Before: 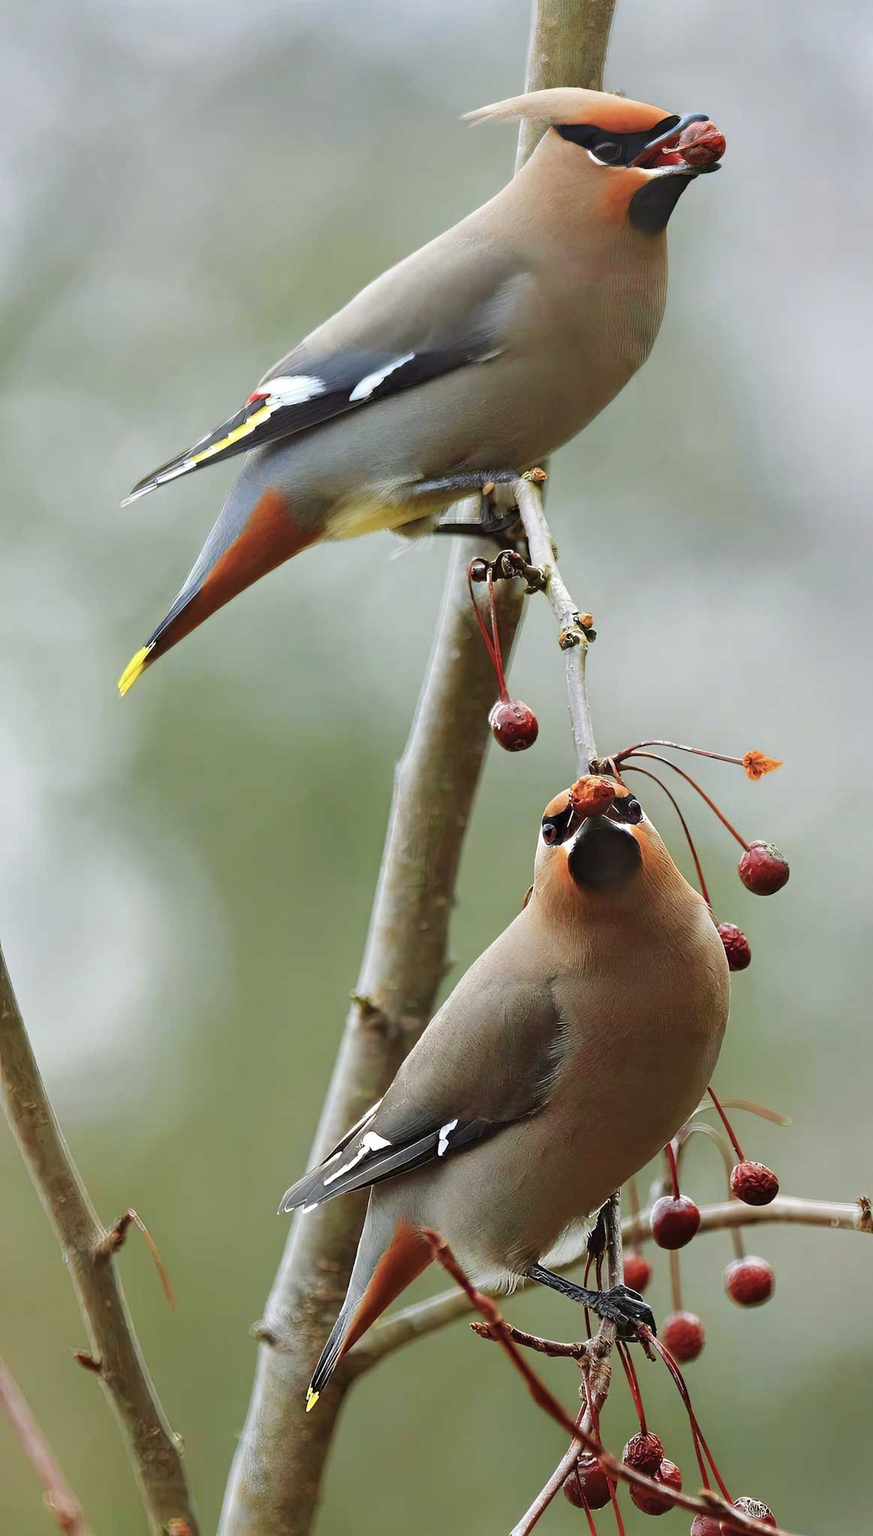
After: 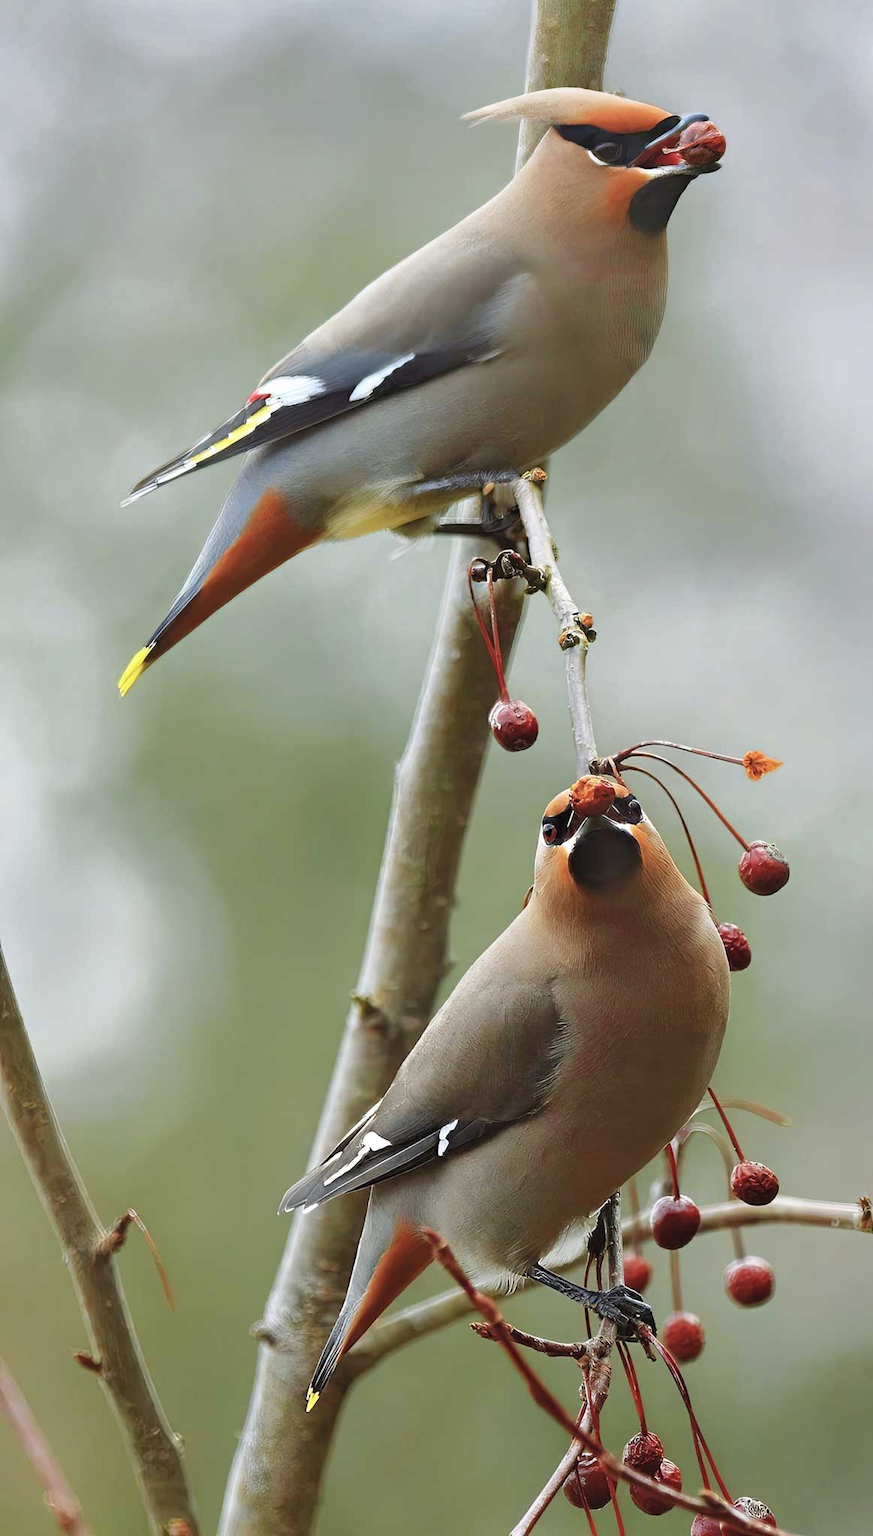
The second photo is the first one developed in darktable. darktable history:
tone curve: curves: ch0 [(0, 0) (0.003, 0.005) (0.011, 0.019) (0.025, 0.04) (0.044, 0.064) (0.069, 0.095) (0.1, 0.129) (0.136, 0.169) (0.177, 0.207) (0.224, 0.247) (0.277, 0.298) (0.335, 0.354) (0.399, 0.416) (0.468, 0.478) (0.543, 0.553) (0.623, 0.634) (0.709, 0.709) (0.801, 0.817) (0.898, 0.912) (1, 1)], color space Lab, independent channels, preserve colors none
